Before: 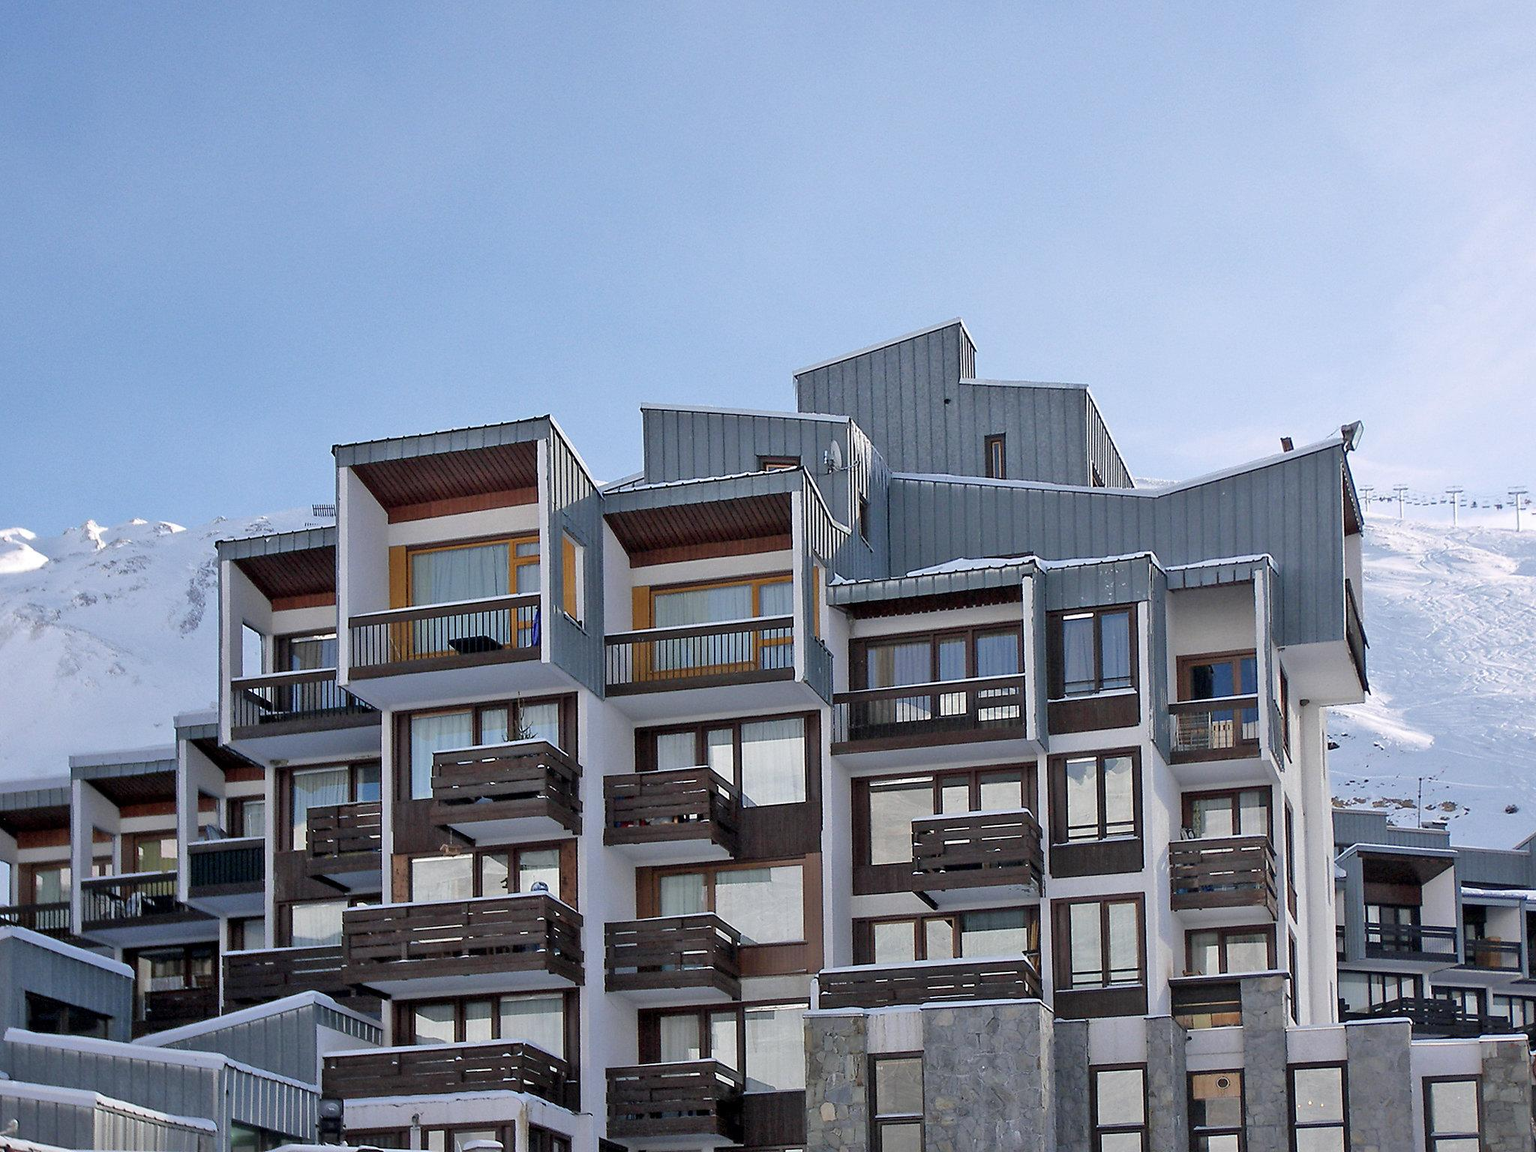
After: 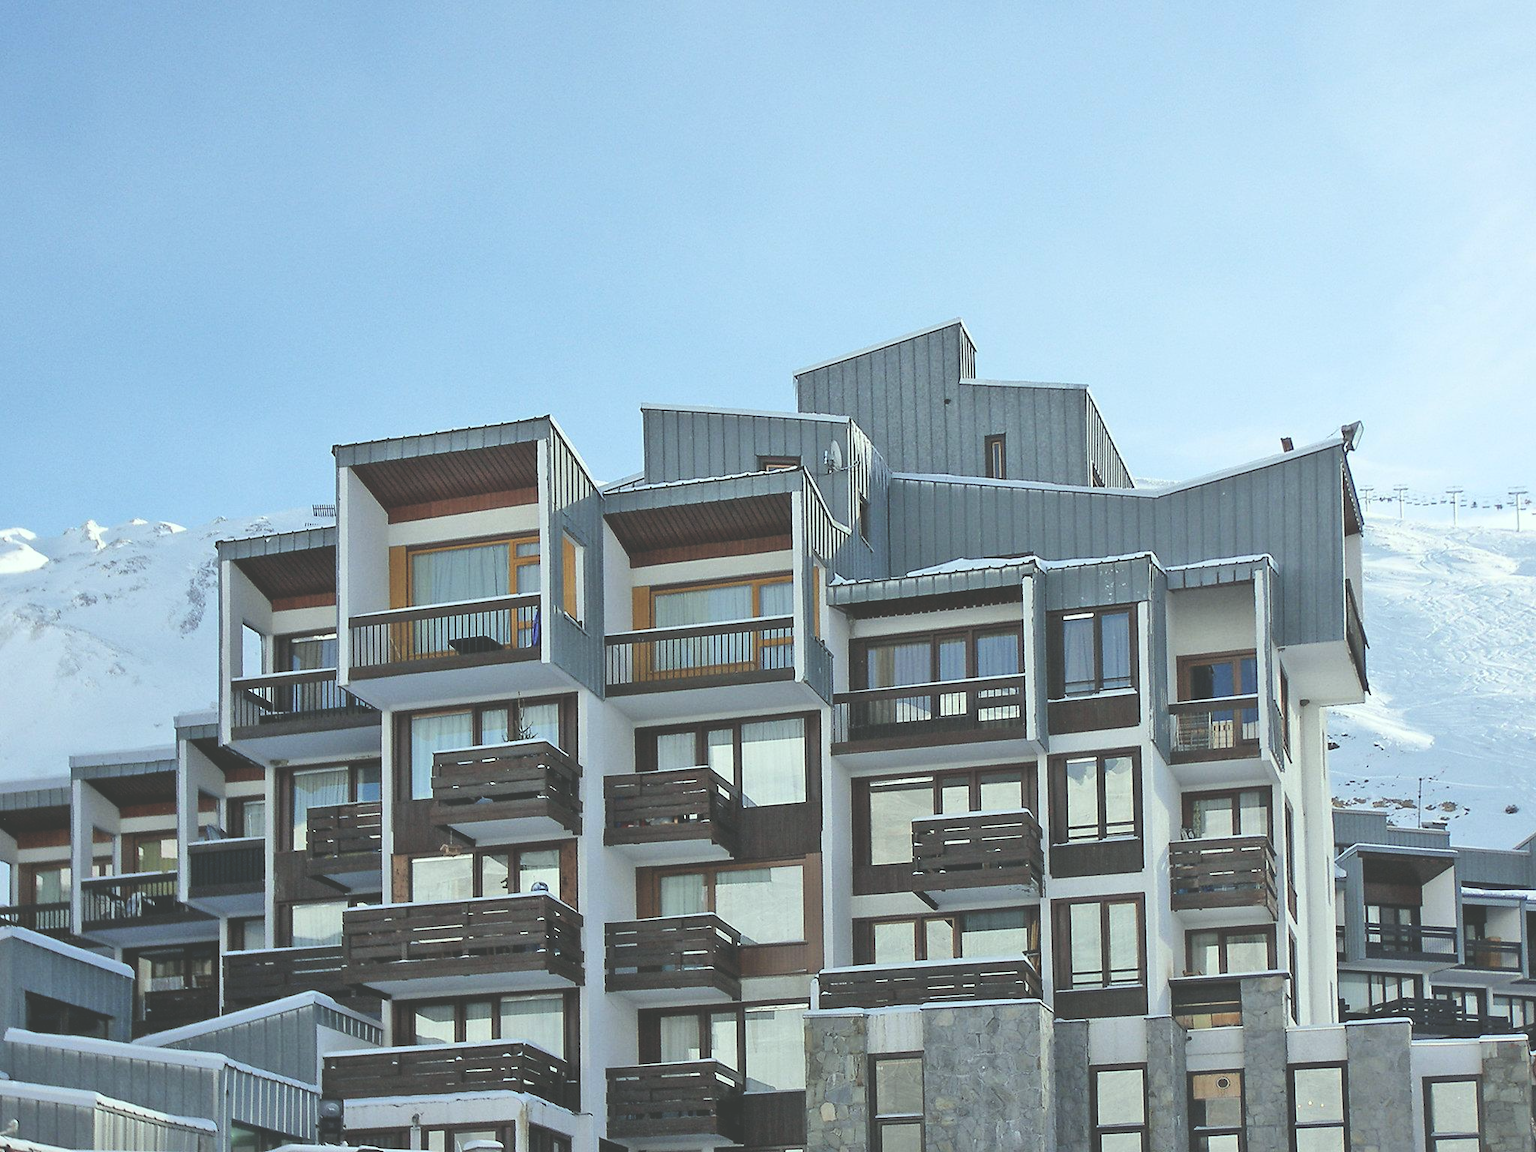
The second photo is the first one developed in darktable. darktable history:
exposure: black level correction -0.039, exposure 0.061 EV, compensate highlight preservation false
color correction: highlights a* -8.09, highlights b* 3.46
contrast brightness saturation: contrast 0.152, brightness 0.053
